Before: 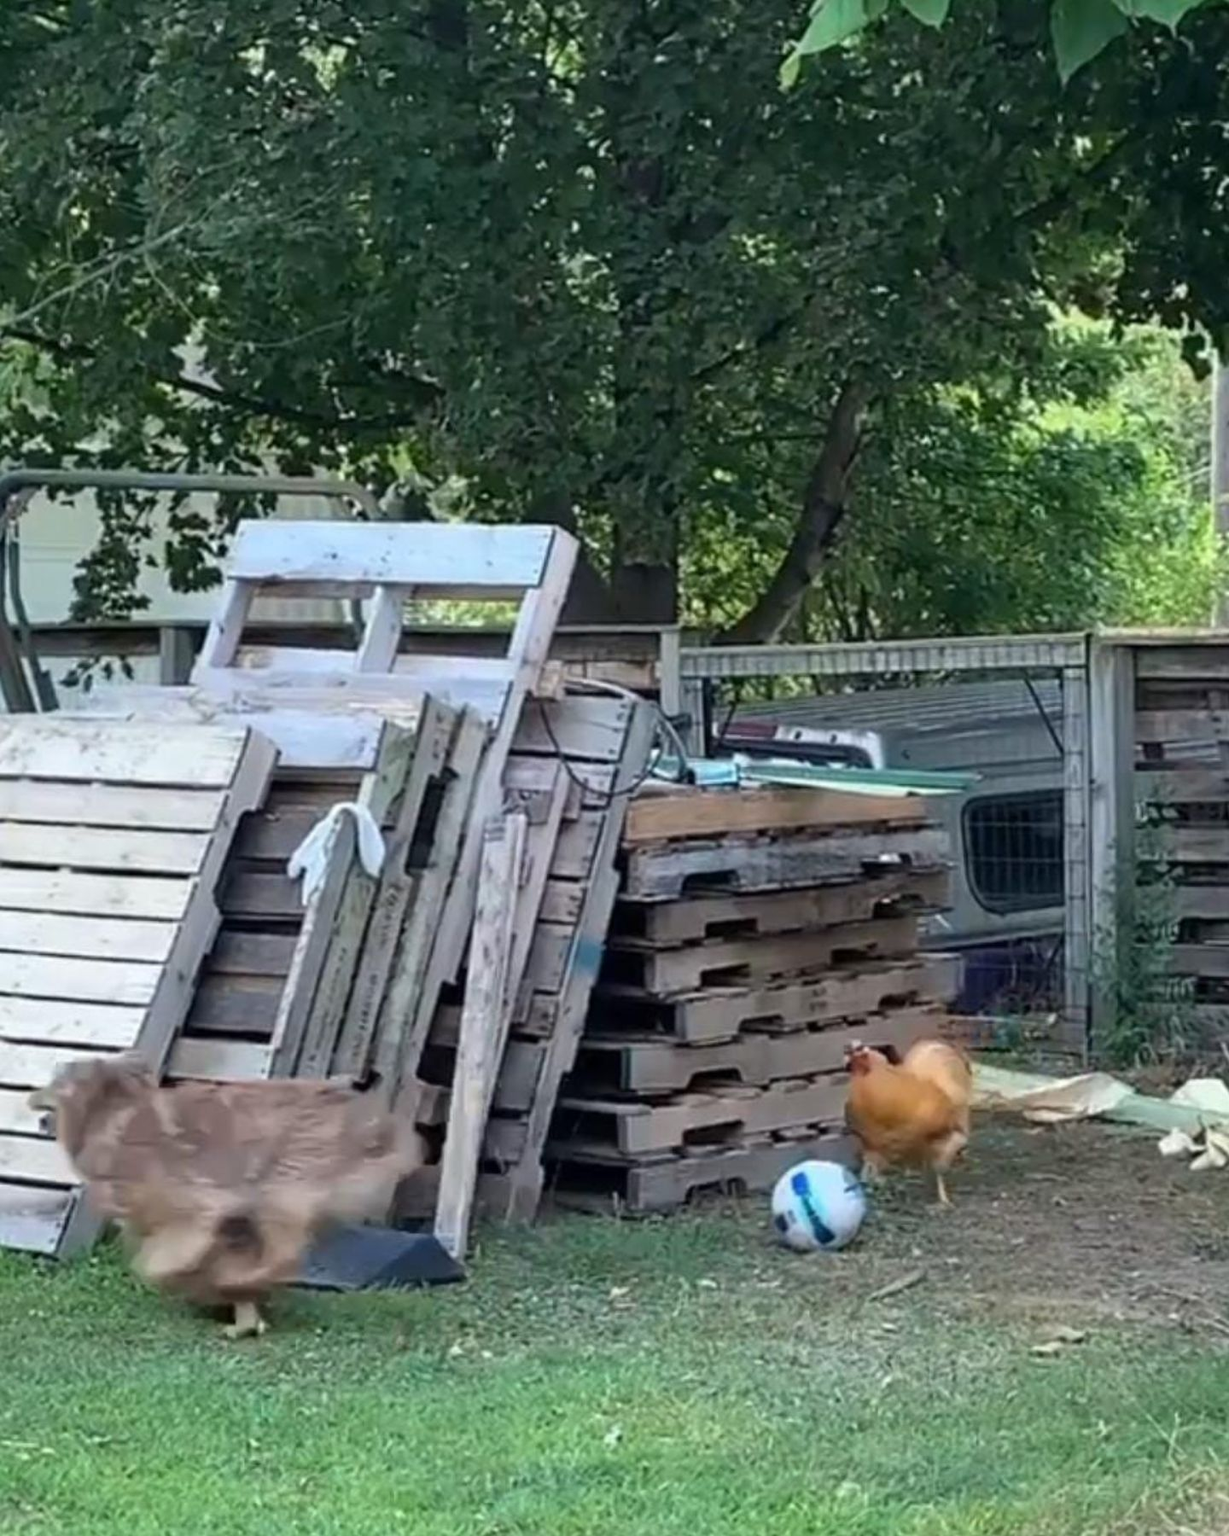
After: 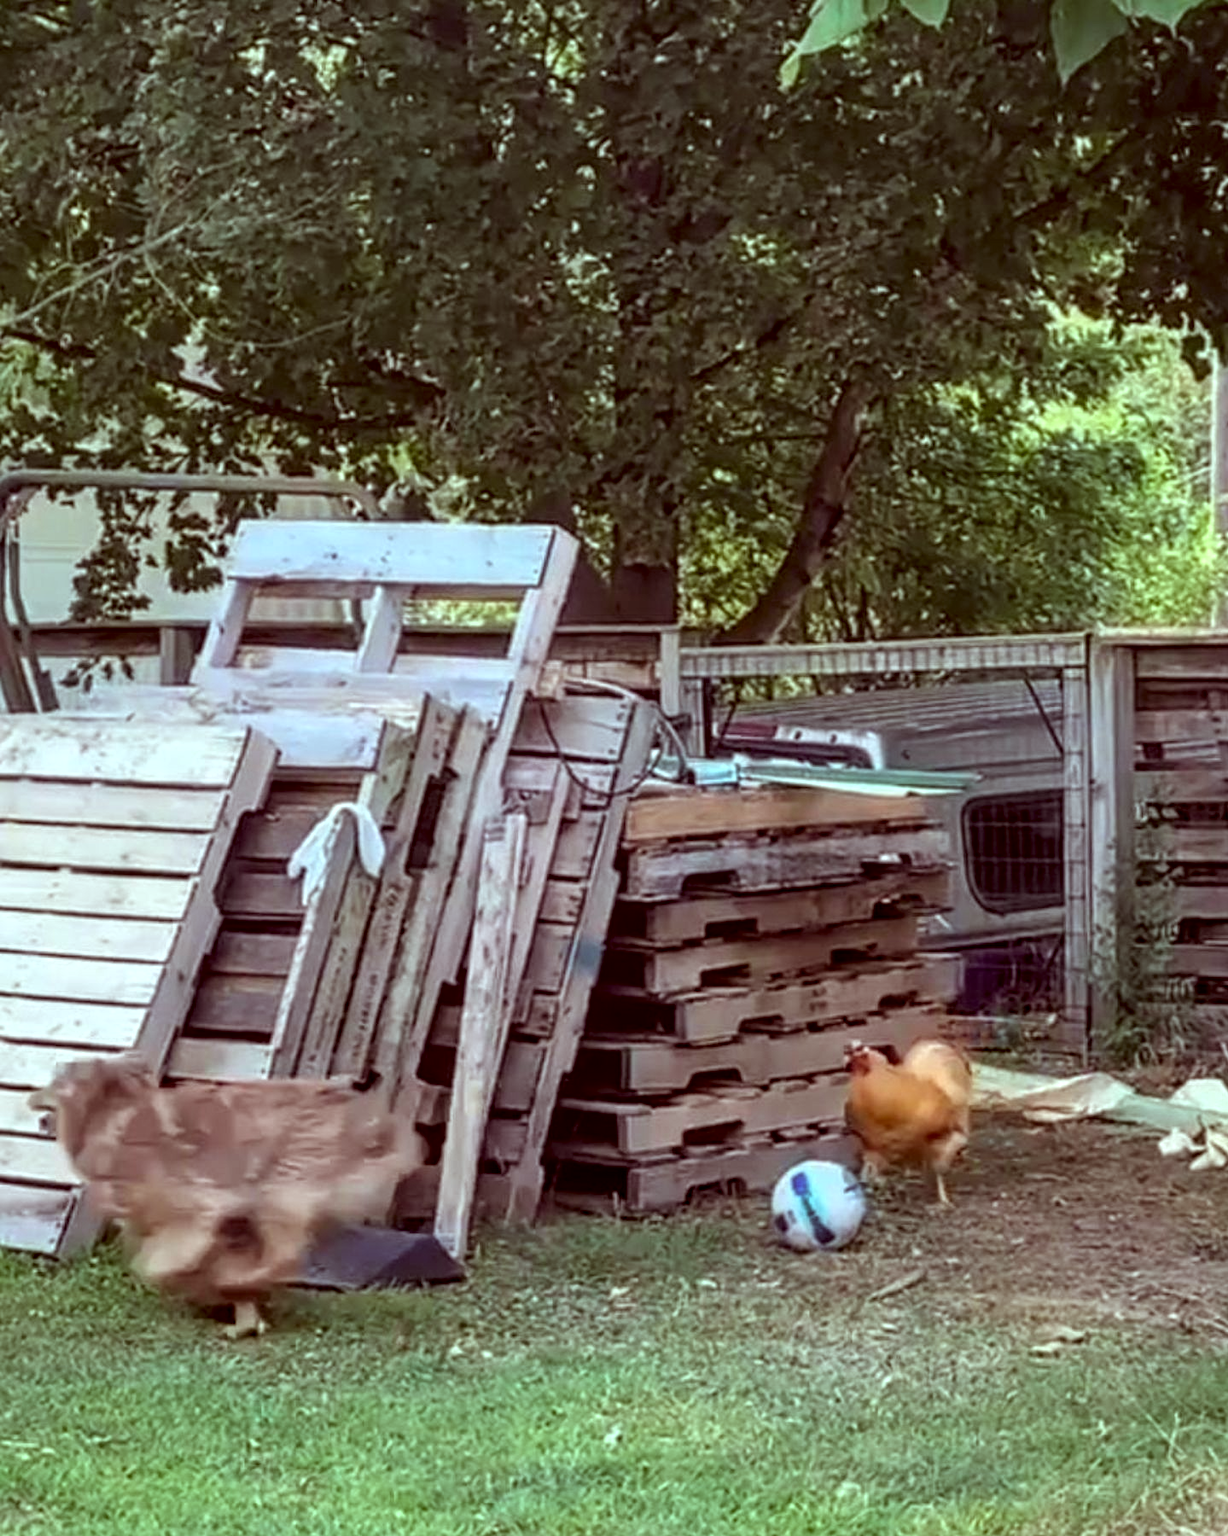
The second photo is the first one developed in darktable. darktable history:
local contrast: highlights 62%, detail 143%, midtone range 0.435
color correction: highlights a* -7.06, highlights b* -0.154, shadows a* 20.32, shadows b* 11.13
